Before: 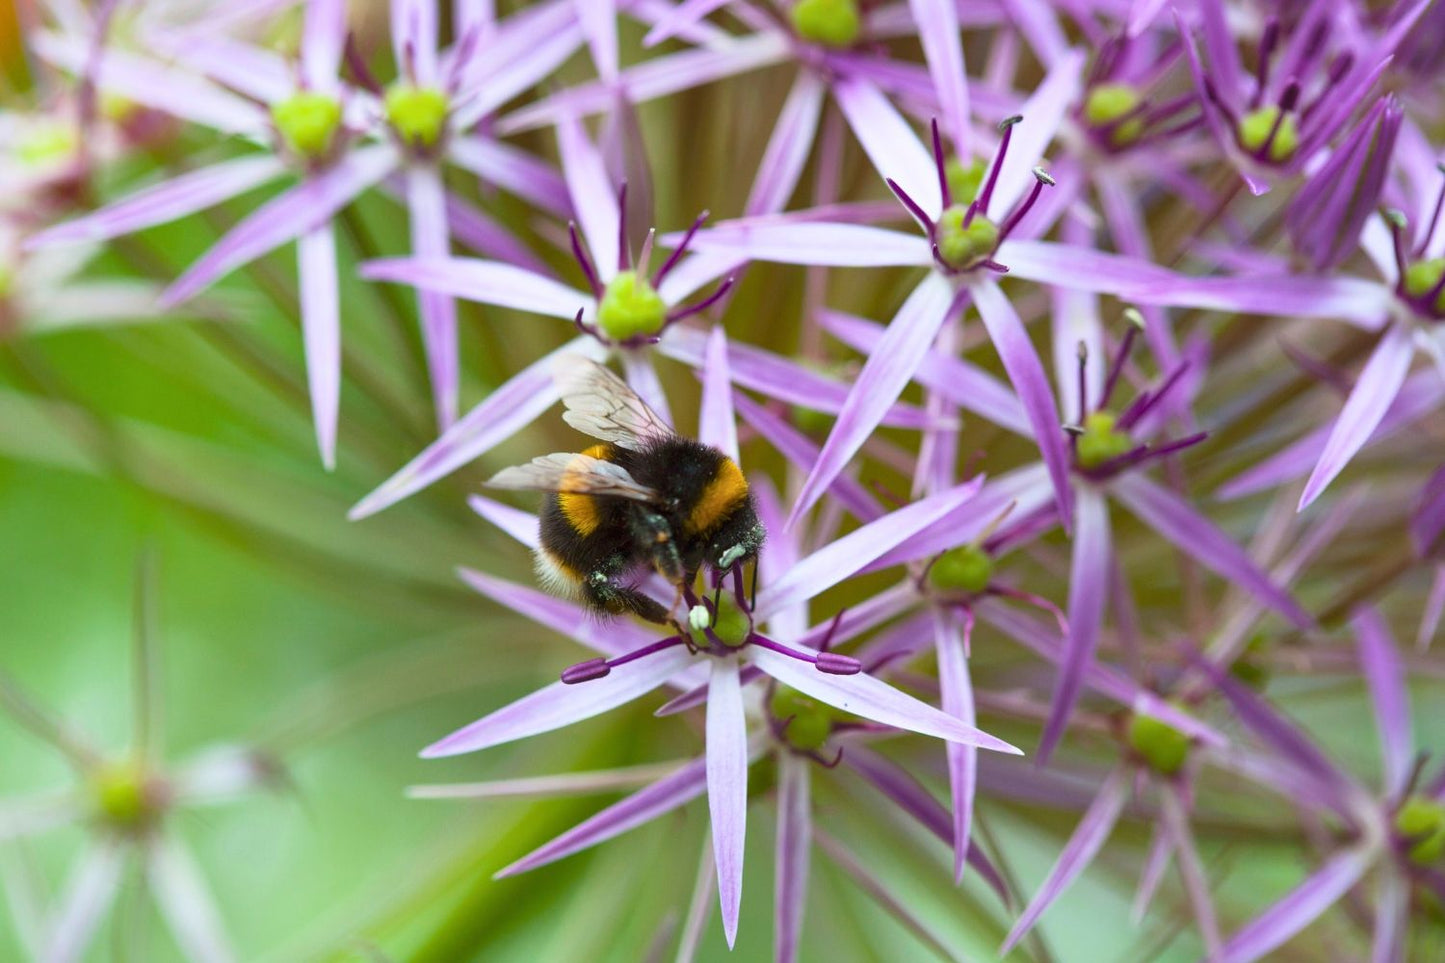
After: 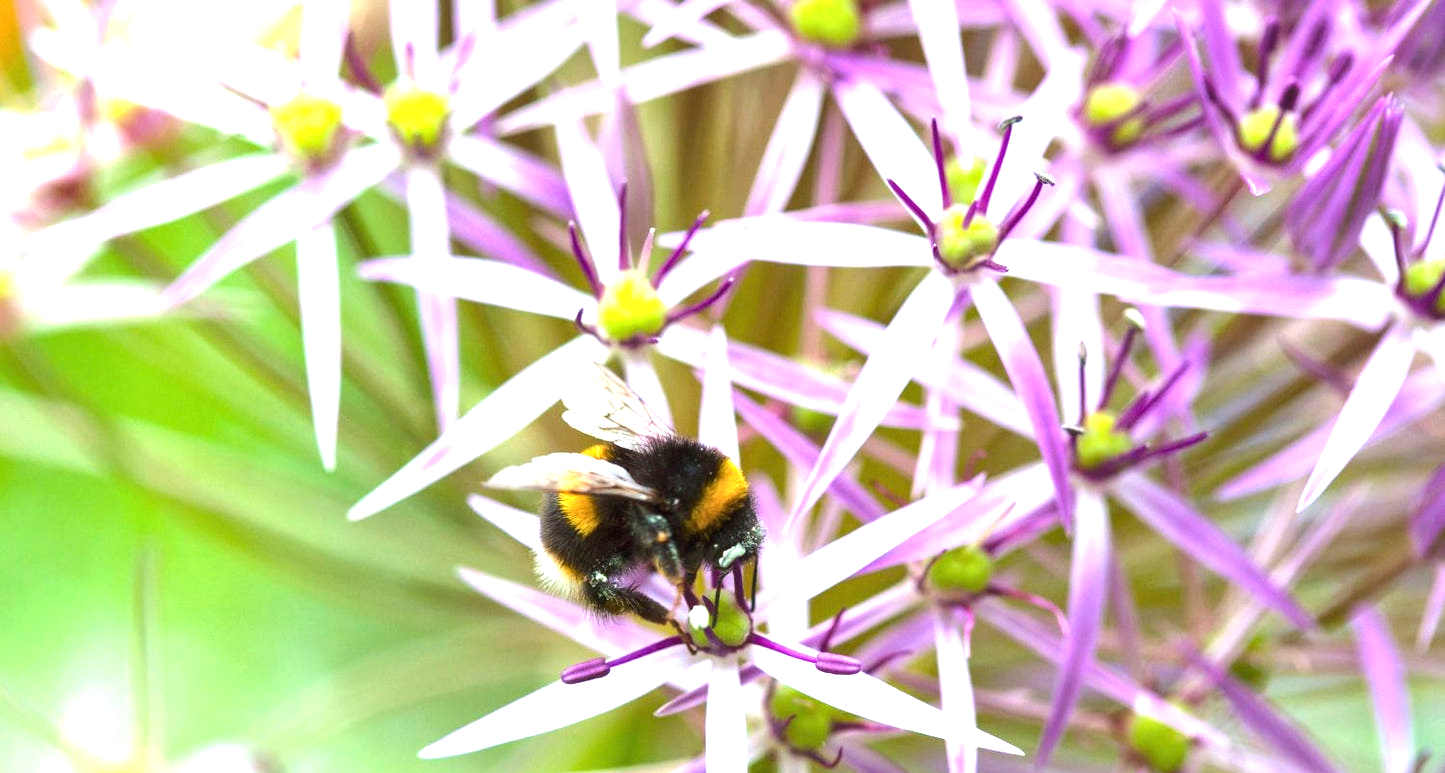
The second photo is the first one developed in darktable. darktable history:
crop: bottom 19.644%
tone equalizer: -8 EV -0.417 EV, -7 EV -0.389 EV, -6 EV -0.333 EV, -5 EV -0.222 EV, -3 EV 0.222 EV, -2 EV 0.333 EV, -1 EV 0.389 EV, +0 EV 0.417 EV, edges refinement/feathering 500, mask exposure compensation -1.57 EV, preserve details no
exposure: black level correction 0, exposure 0.95 EV, compensate exposure bias true, compensate highlight preservation false
